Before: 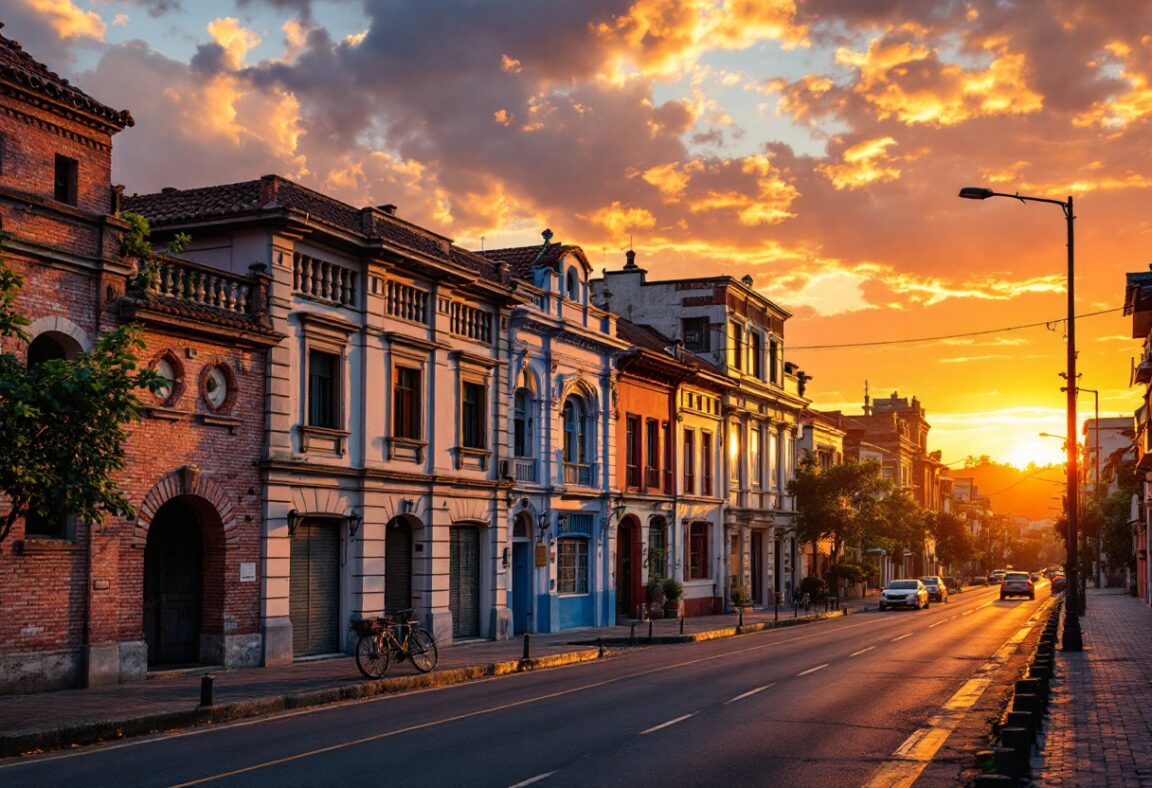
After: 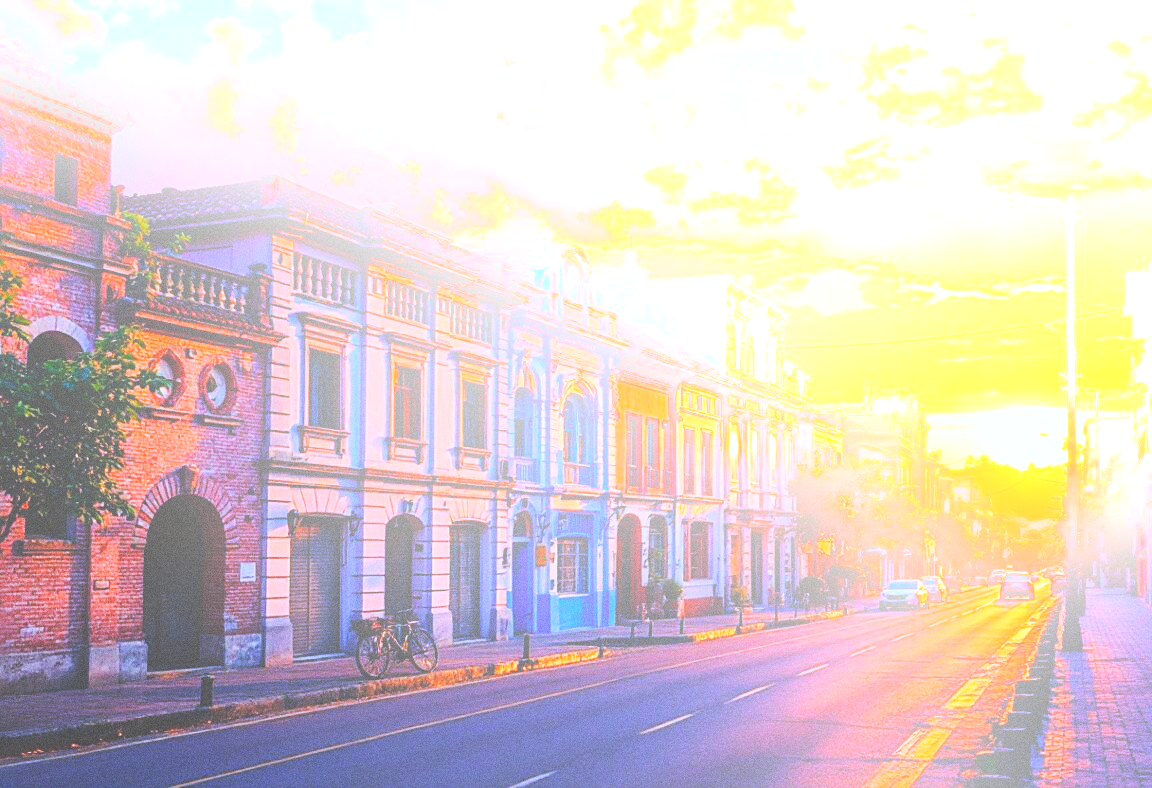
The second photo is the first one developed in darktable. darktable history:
grain: coarseness 0.09 ISO
white balance: red 0.954, blue 1.079
bloom: size 25%, threshold 5%, strength 90%
exposure: exposure 0.02 EV, compensate highlight preservation false
color balance: output saturation 110%
sharpen: on, module defaults
base curve: curves: ch0 [(0, 0) (0.028, 0.03) (0.121, 0.232) (0.46, 0.748) (0.859, 0.968) (1, 1)], preserve colors none
color calibration: illuminant as shot in camera, x 0.379, y 0.396, temperature 4138.76 K
